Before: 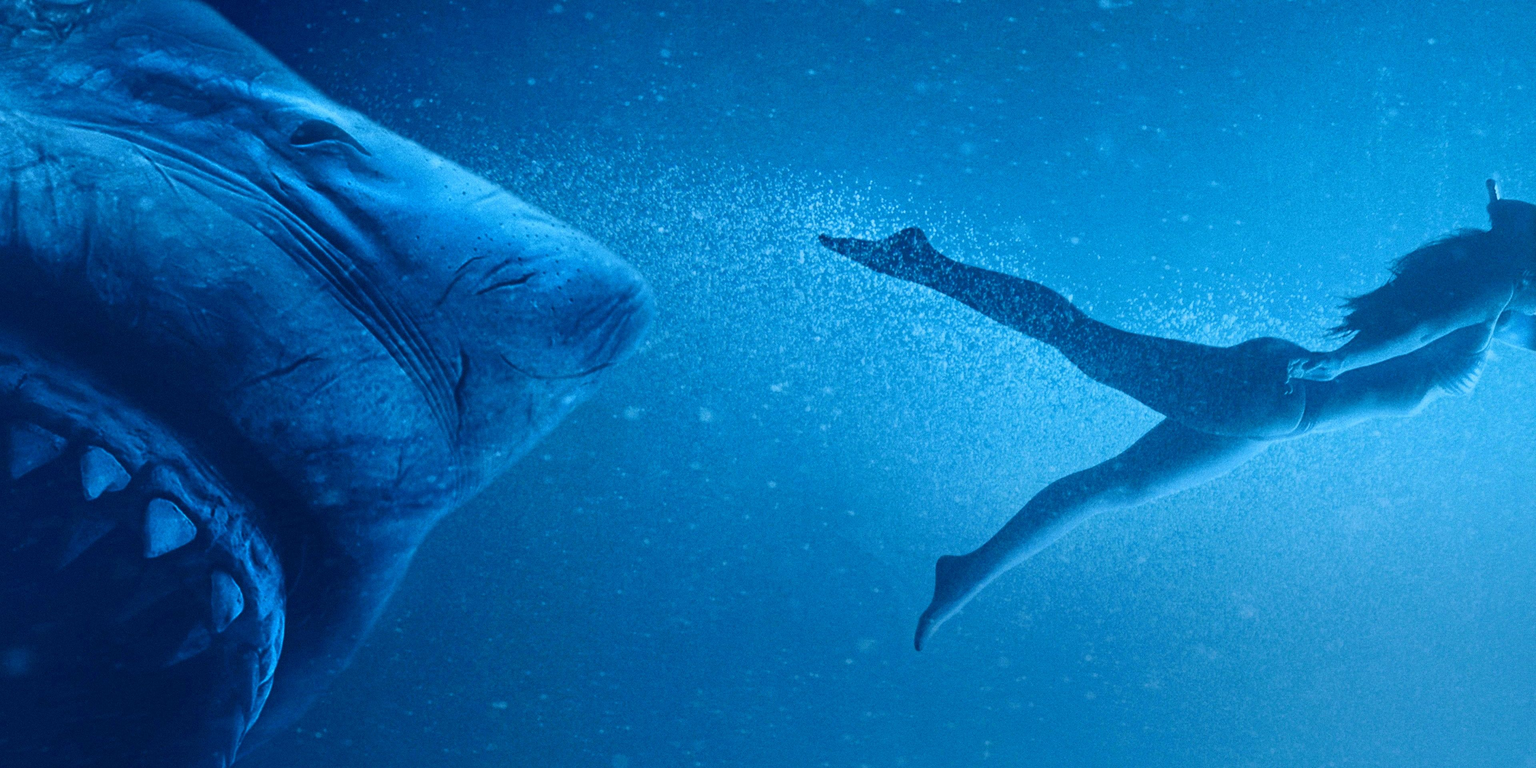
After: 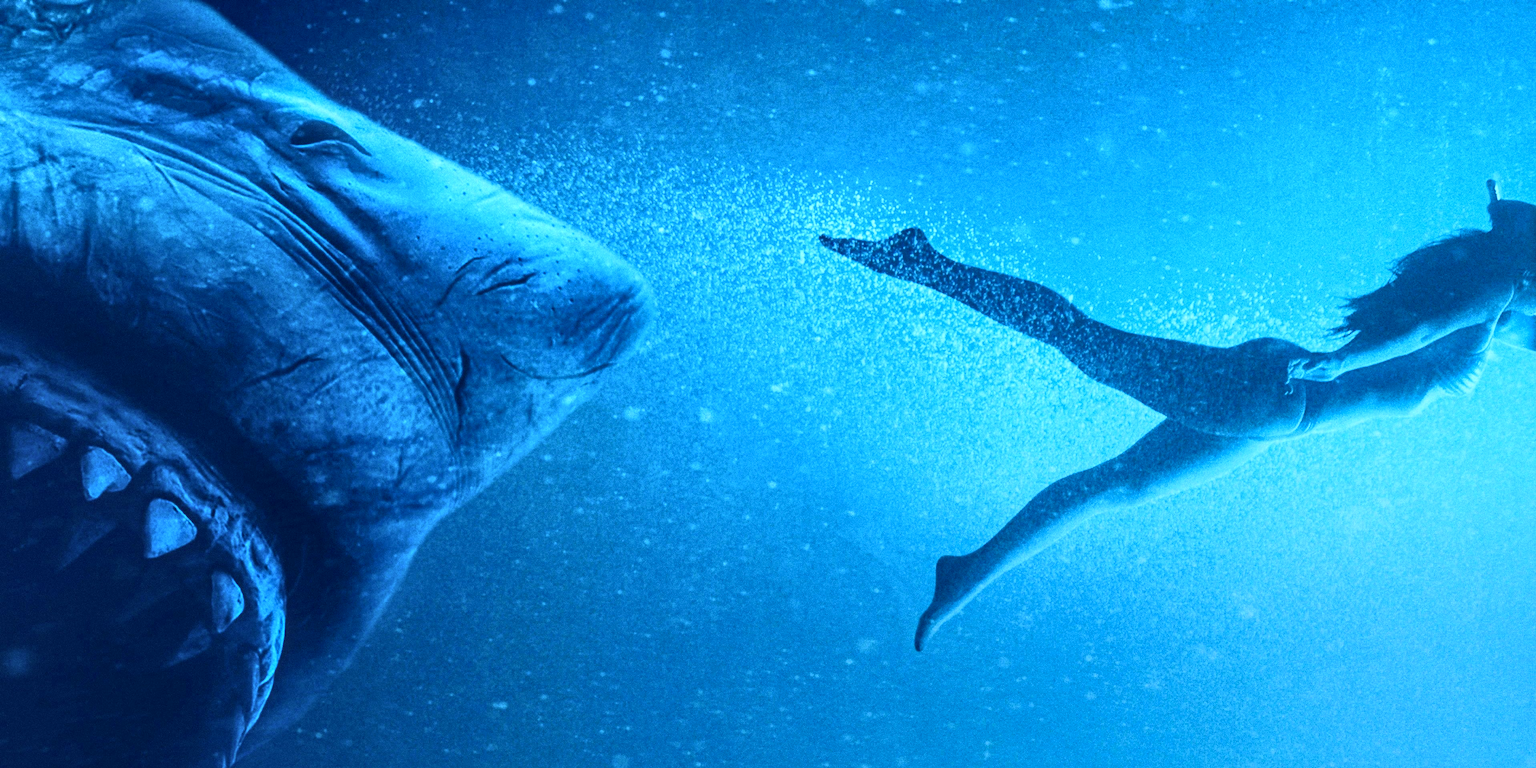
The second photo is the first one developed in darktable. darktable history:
exposure: black level correction 0, exposure 0.199 EV, compensate highlight preservation false
local contrast: on, module defaults
tone curve: curves: ch0 [(0, 0.058) (0.198, 0.188) (0.512, 0.582) (0.625, 0.754) (0.81, 0.934) (1, 1)]
